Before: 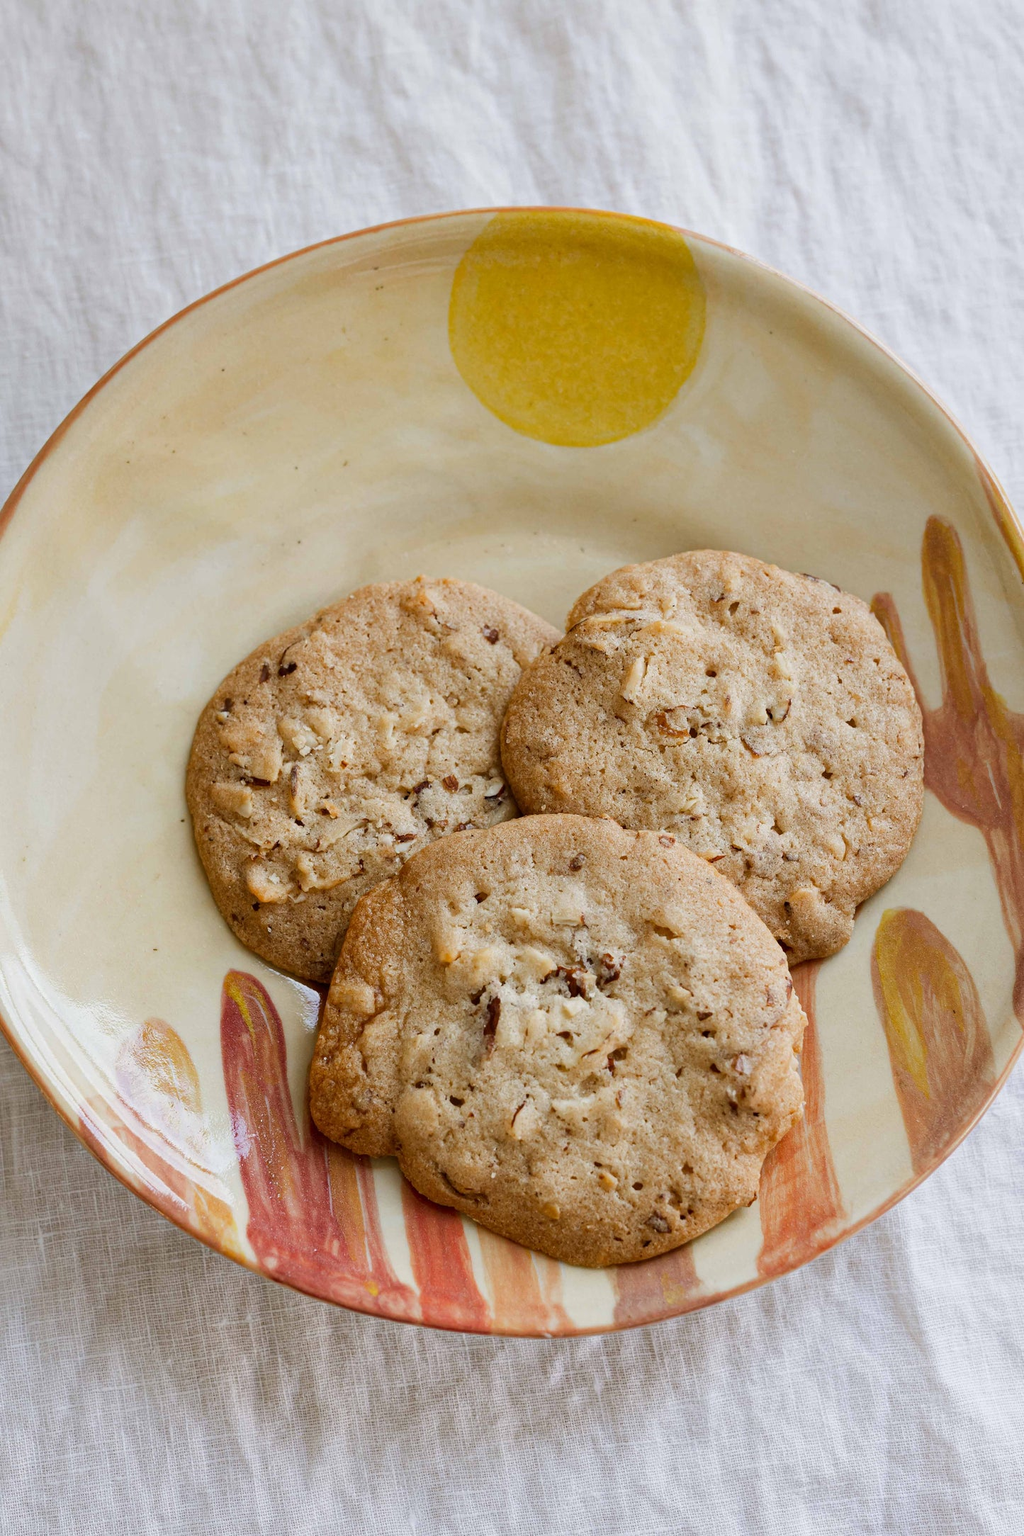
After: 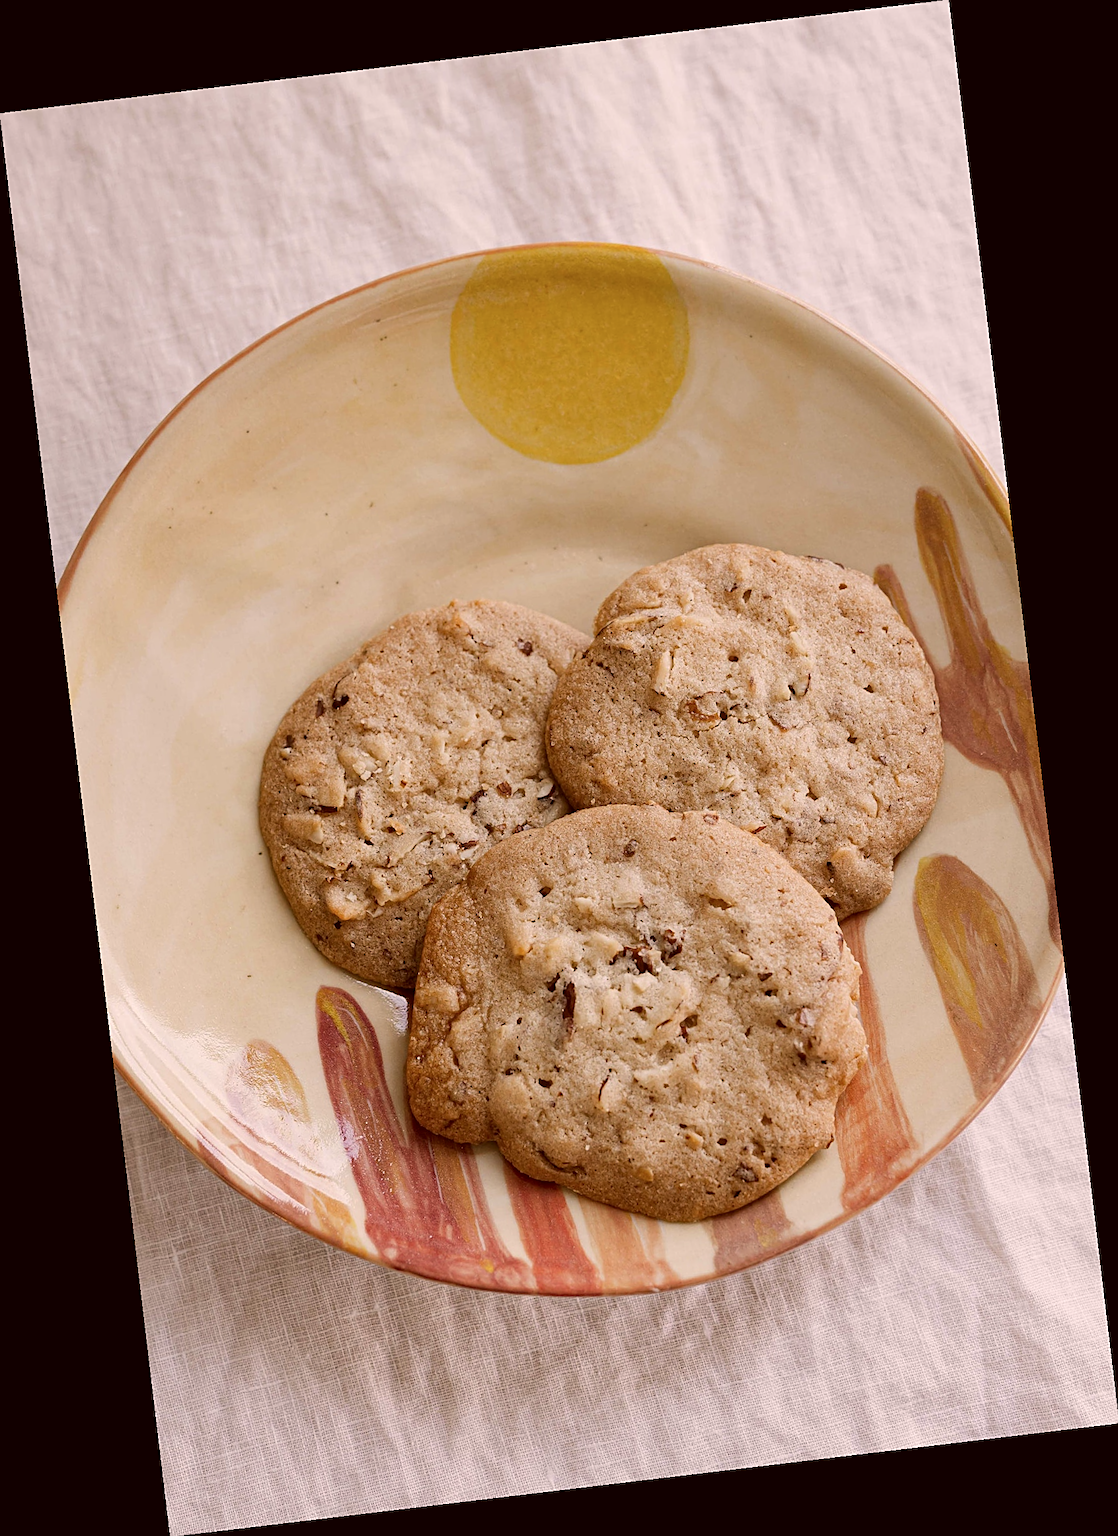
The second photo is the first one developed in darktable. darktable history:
rotate and perspective: rotation -6.83°, automatic cropping off
color correction: highlights a* 10.21, highlights b* 9.79, shadows a* 8.61, shadows b* 7.88, saturation 0.8
sharpen: on, module defaults
